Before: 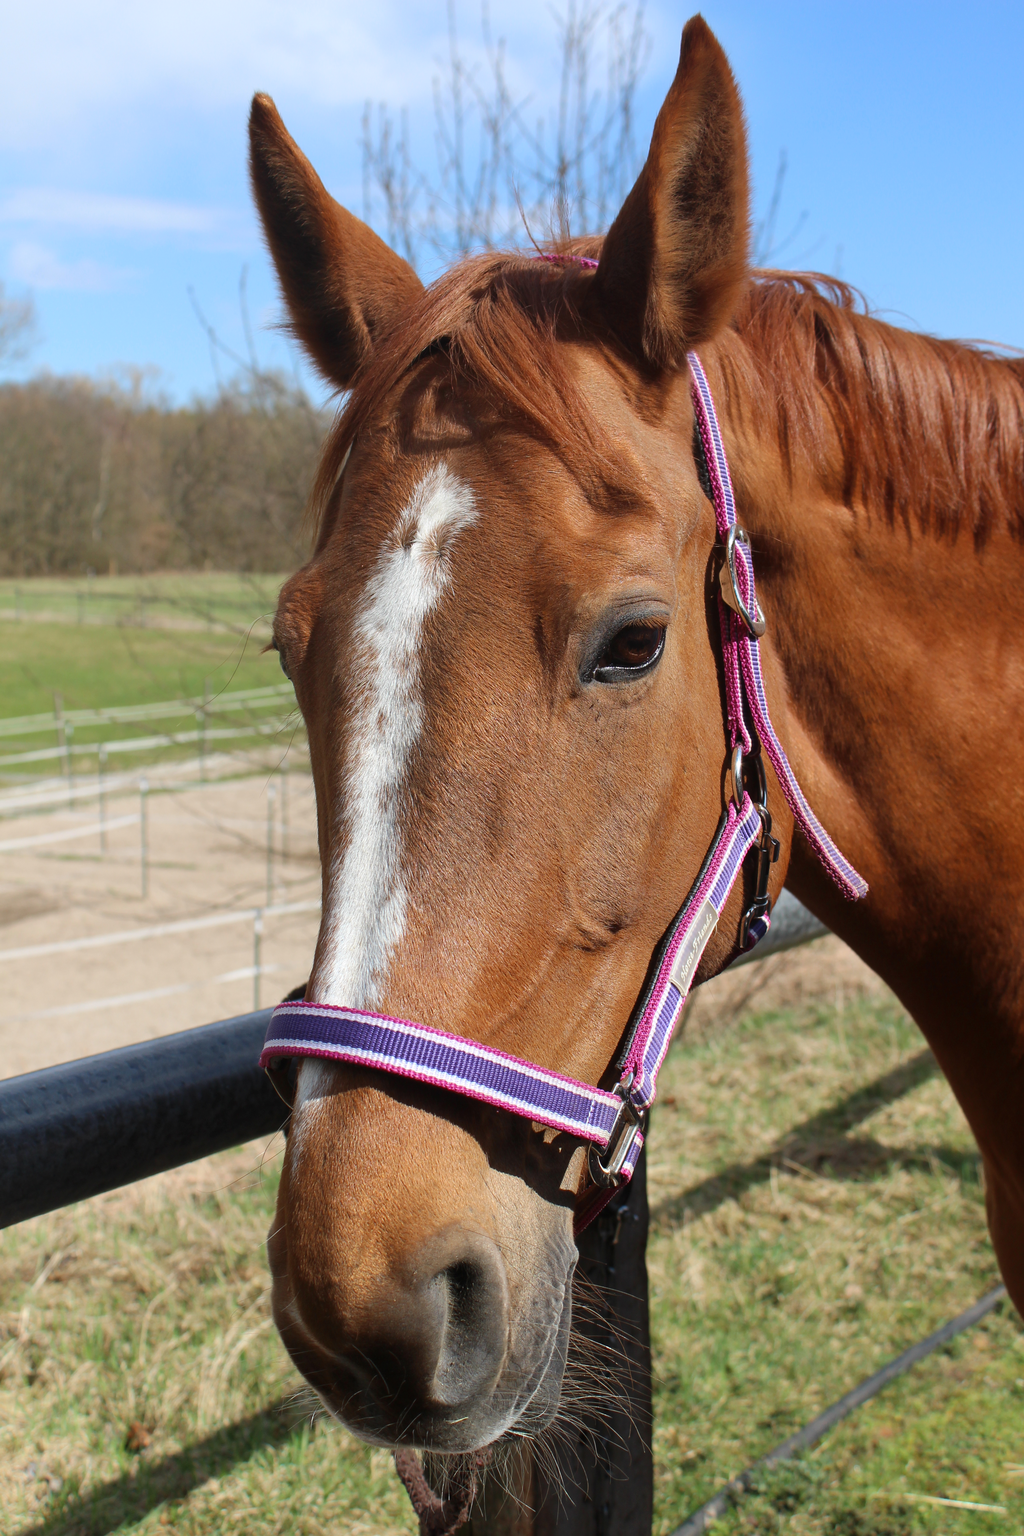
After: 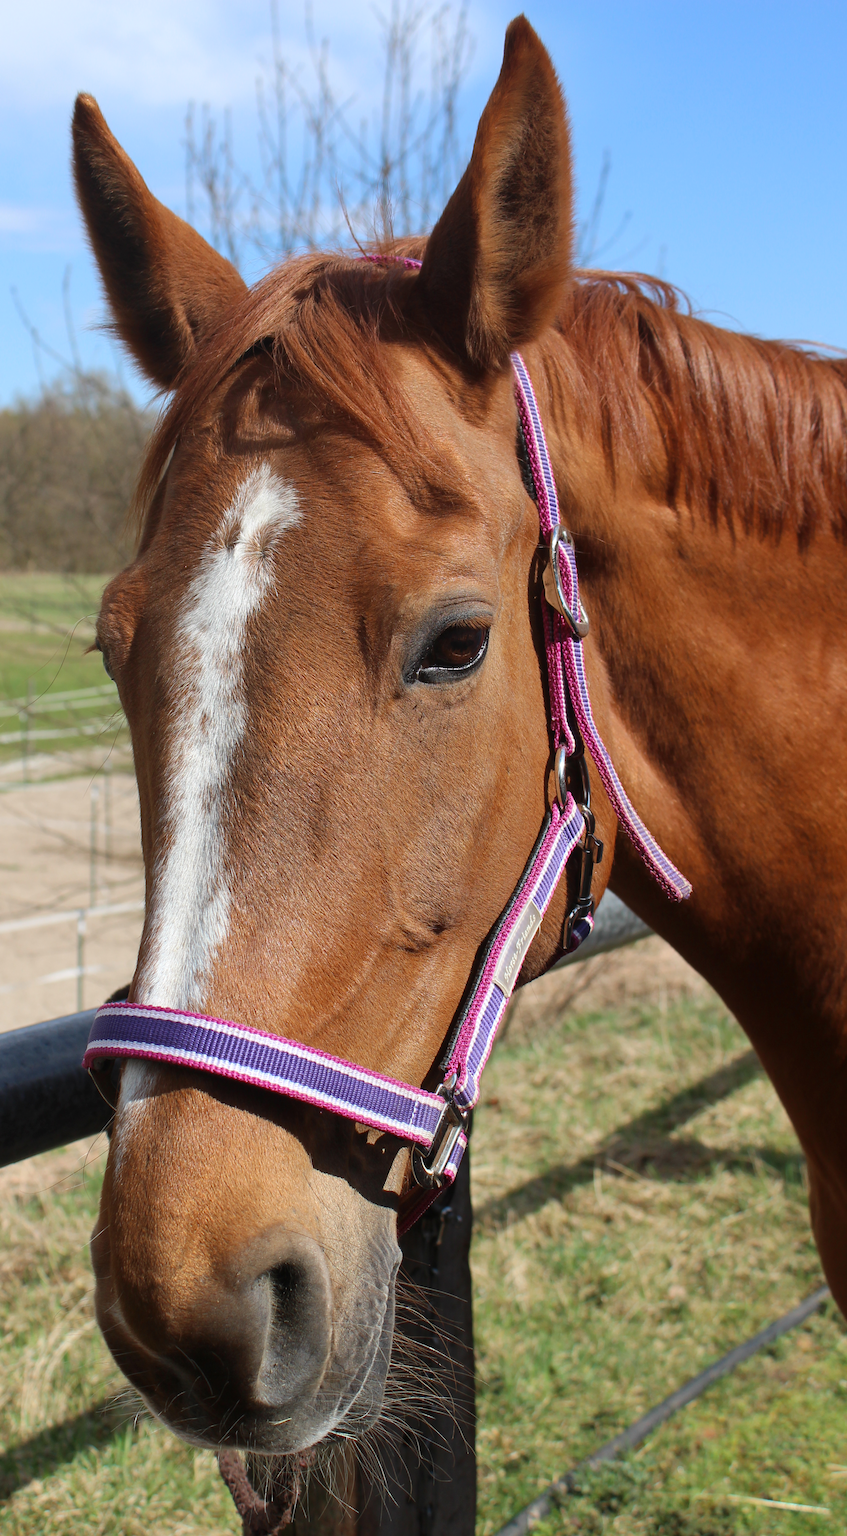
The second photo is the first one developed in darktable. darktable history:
crop: left 17.319%, bottom 0.05%
